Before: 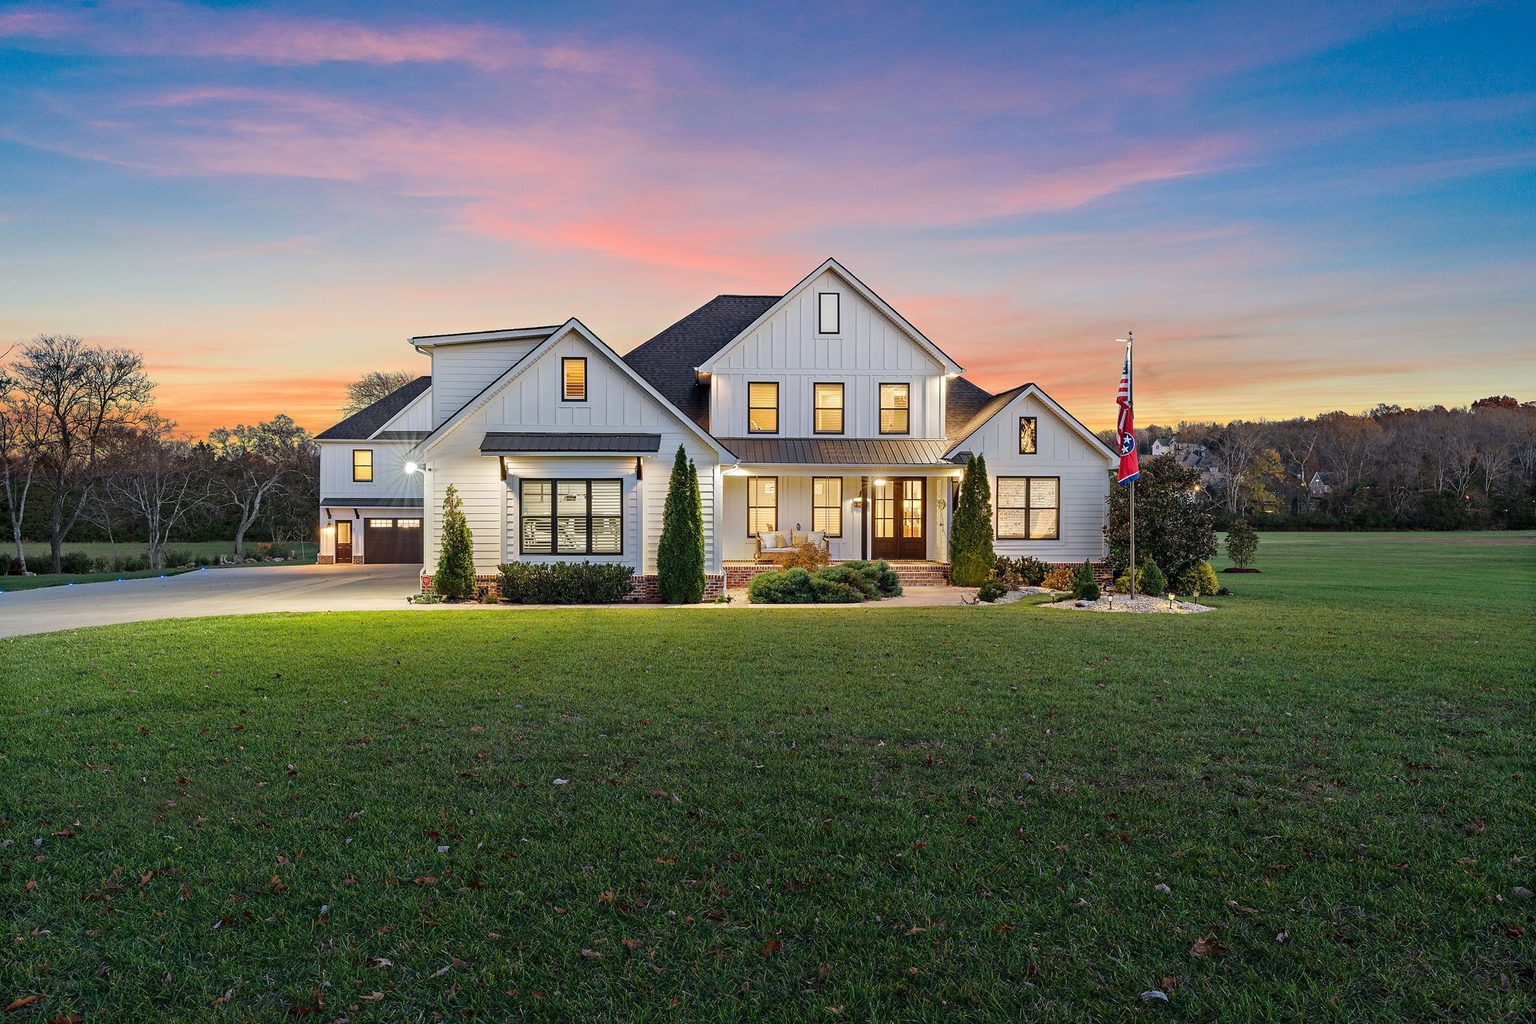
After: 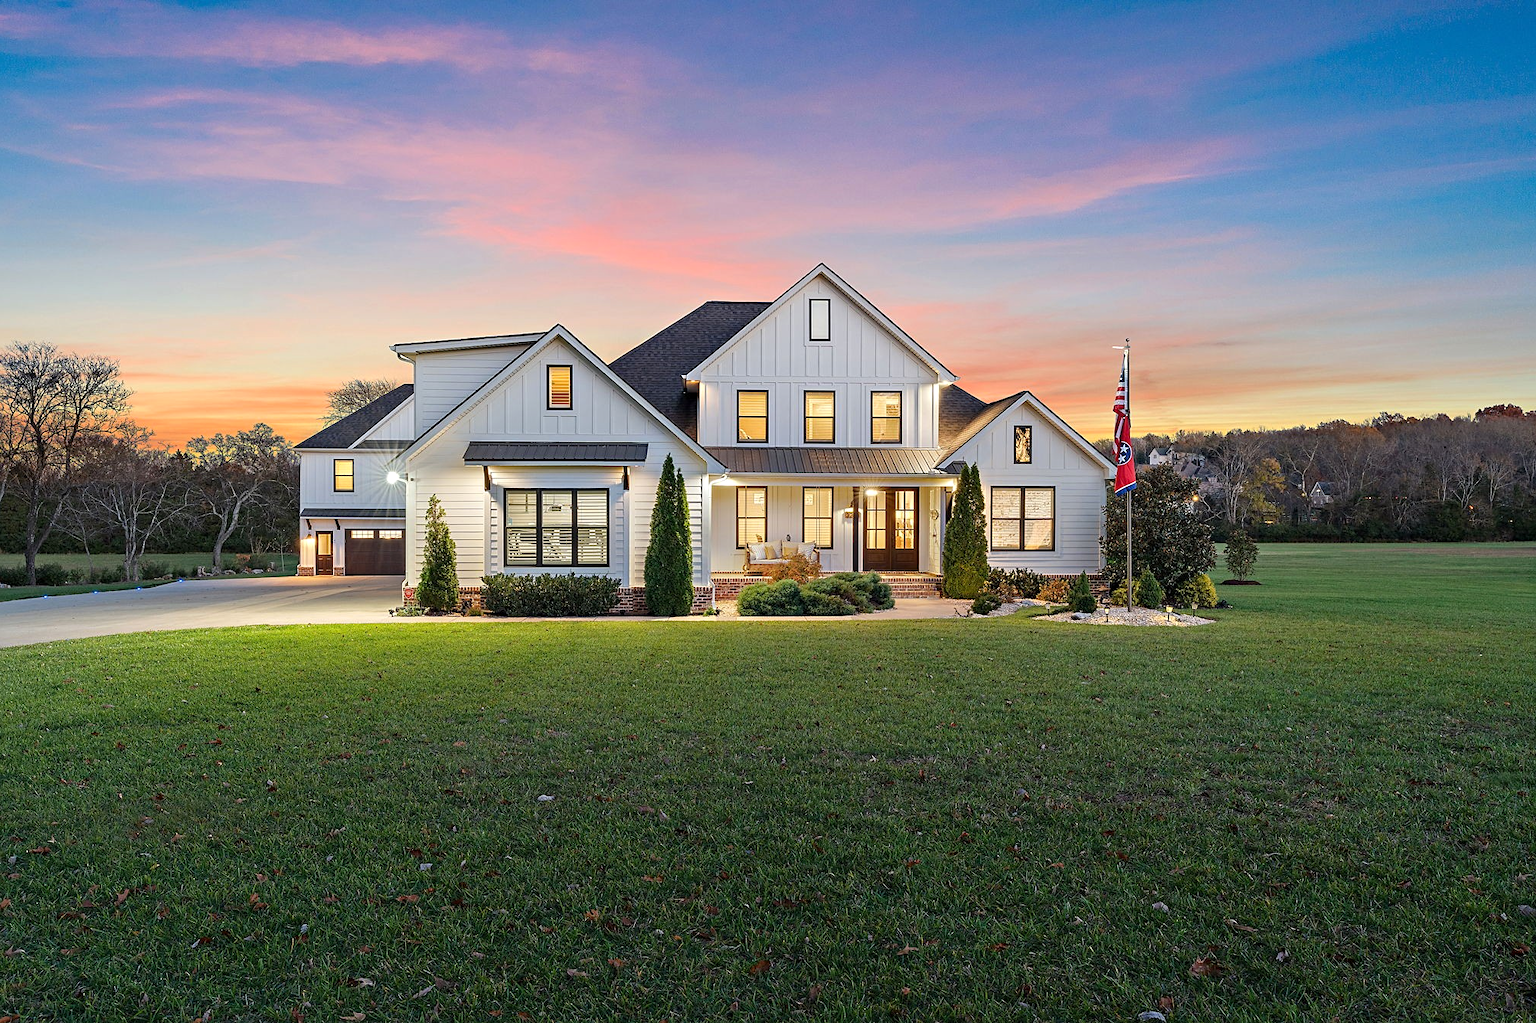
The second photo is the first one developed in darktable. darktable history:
crop: left 1.743%, right 0.268%, bottom 2.011%
exposure: exposure 0.131 EV, compensate highlight preservation false
sharpen: amount 0.2
